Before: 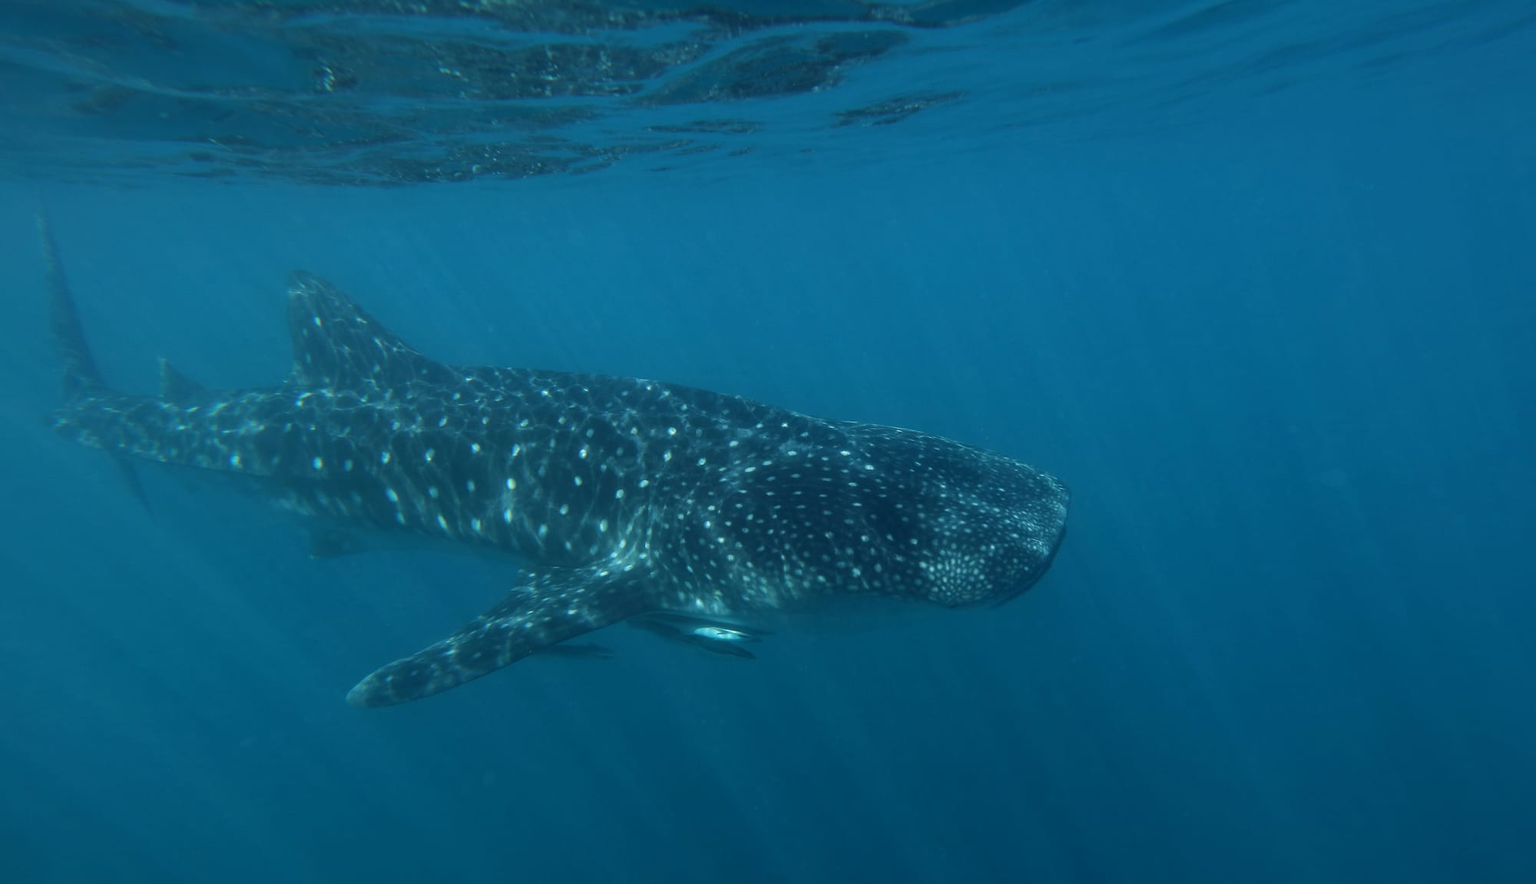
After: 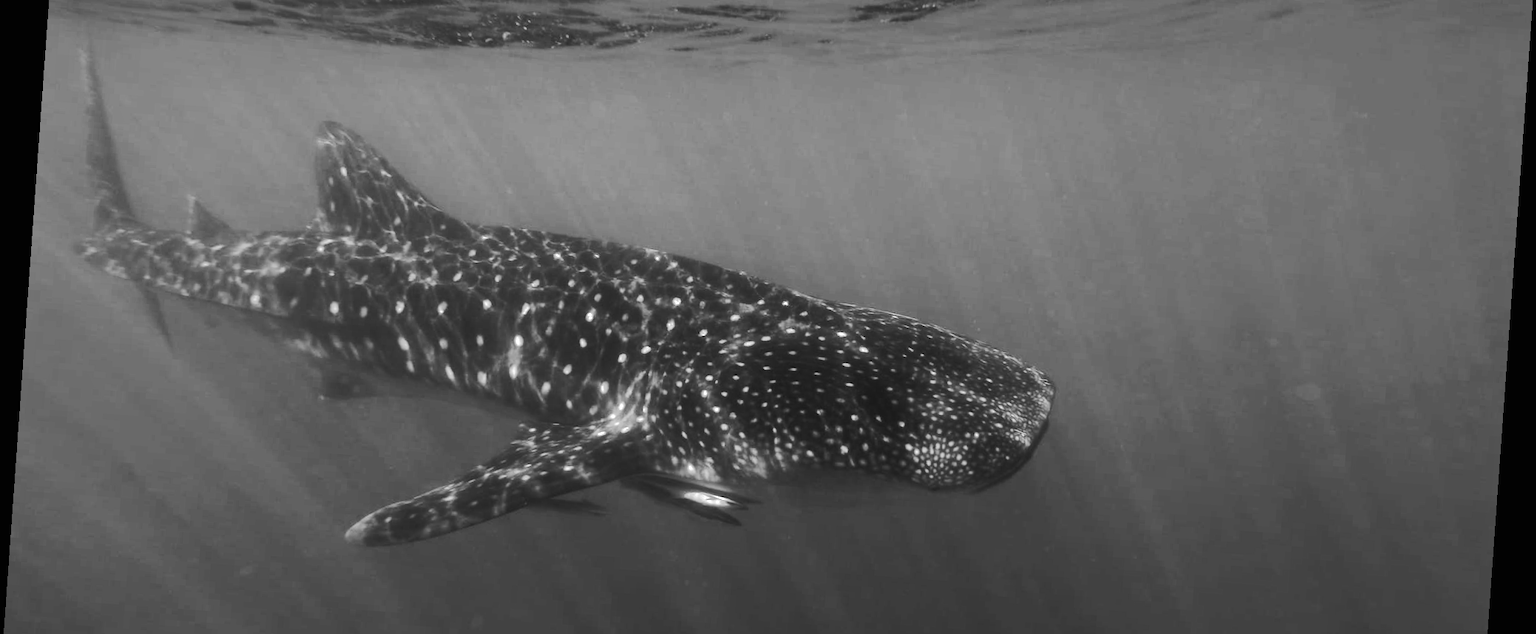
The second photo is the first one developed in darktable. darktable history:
crop: top 16.727%, bottom 16.727%
monochrome: a 32, b 64, size 2.3
tone curve: curves: ch0 [(0, 0) (0.003, 0.005) (0.011, 0.007) (0.025, 0.009) (0.044, 0.013) (0.069, 0.017) (0.1, 0.02) (0.136, 0.029) (0.177, 0.052) (0.224, 0.086) (0.277, 0.129) (0.335, 0.188) (0.399, 0.256) (0.468, 0.361) (0.543, 0.526) (0.623, 0.696) (0.709, 0.784) (0.801, 0.85) (0.898, 0.882) (1, 1)], preserve colors none
tone equalizer: on, module defaults
rotate and perspective: rotation 4.1°, automatic cropping off
exposure: black level correction 0, exposure 0.9 EV, compensate highlight preservation false
